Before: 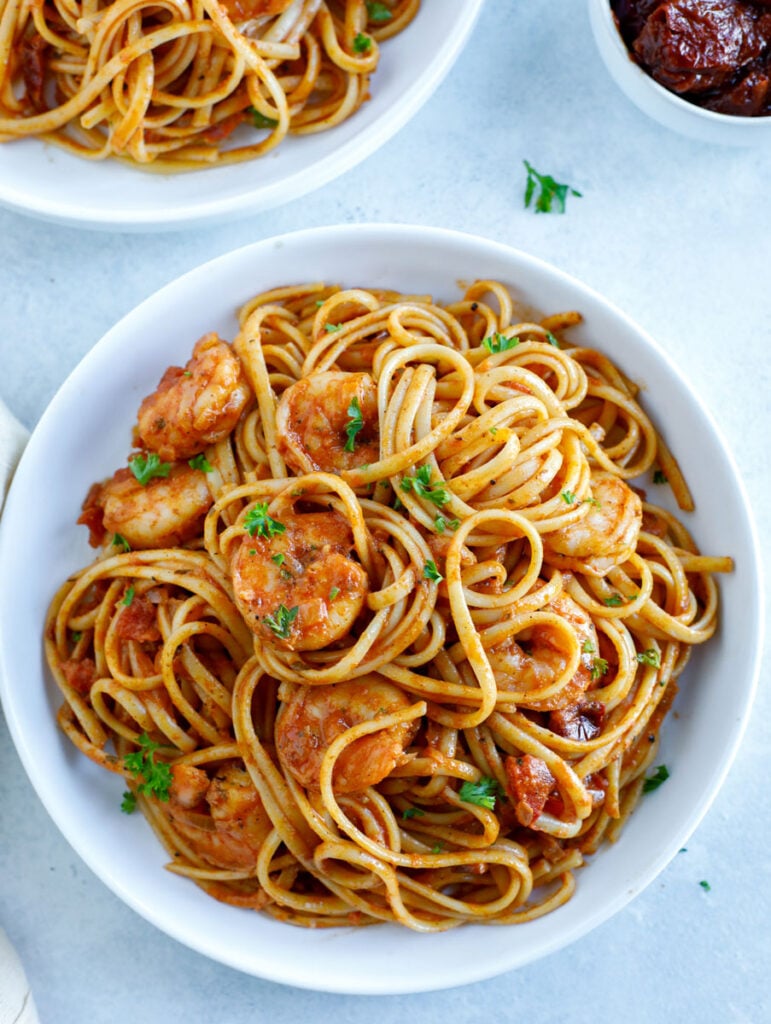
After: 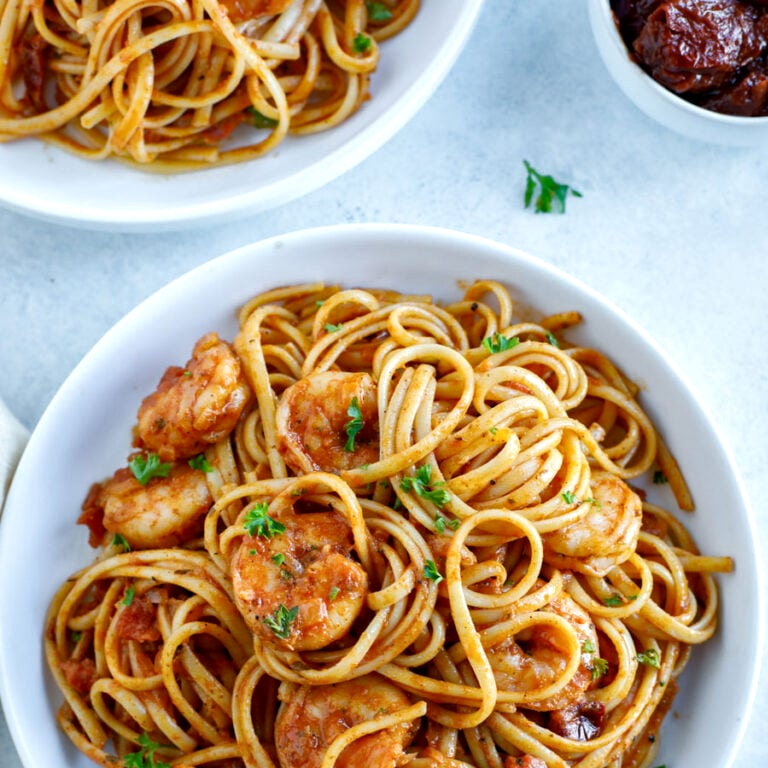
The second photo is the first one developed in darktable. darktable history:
local contrast: mode bilateral grid, contrast 20, coarseness 50, detail 132%, midtone range 0.2
crop: bottom 24.967%
